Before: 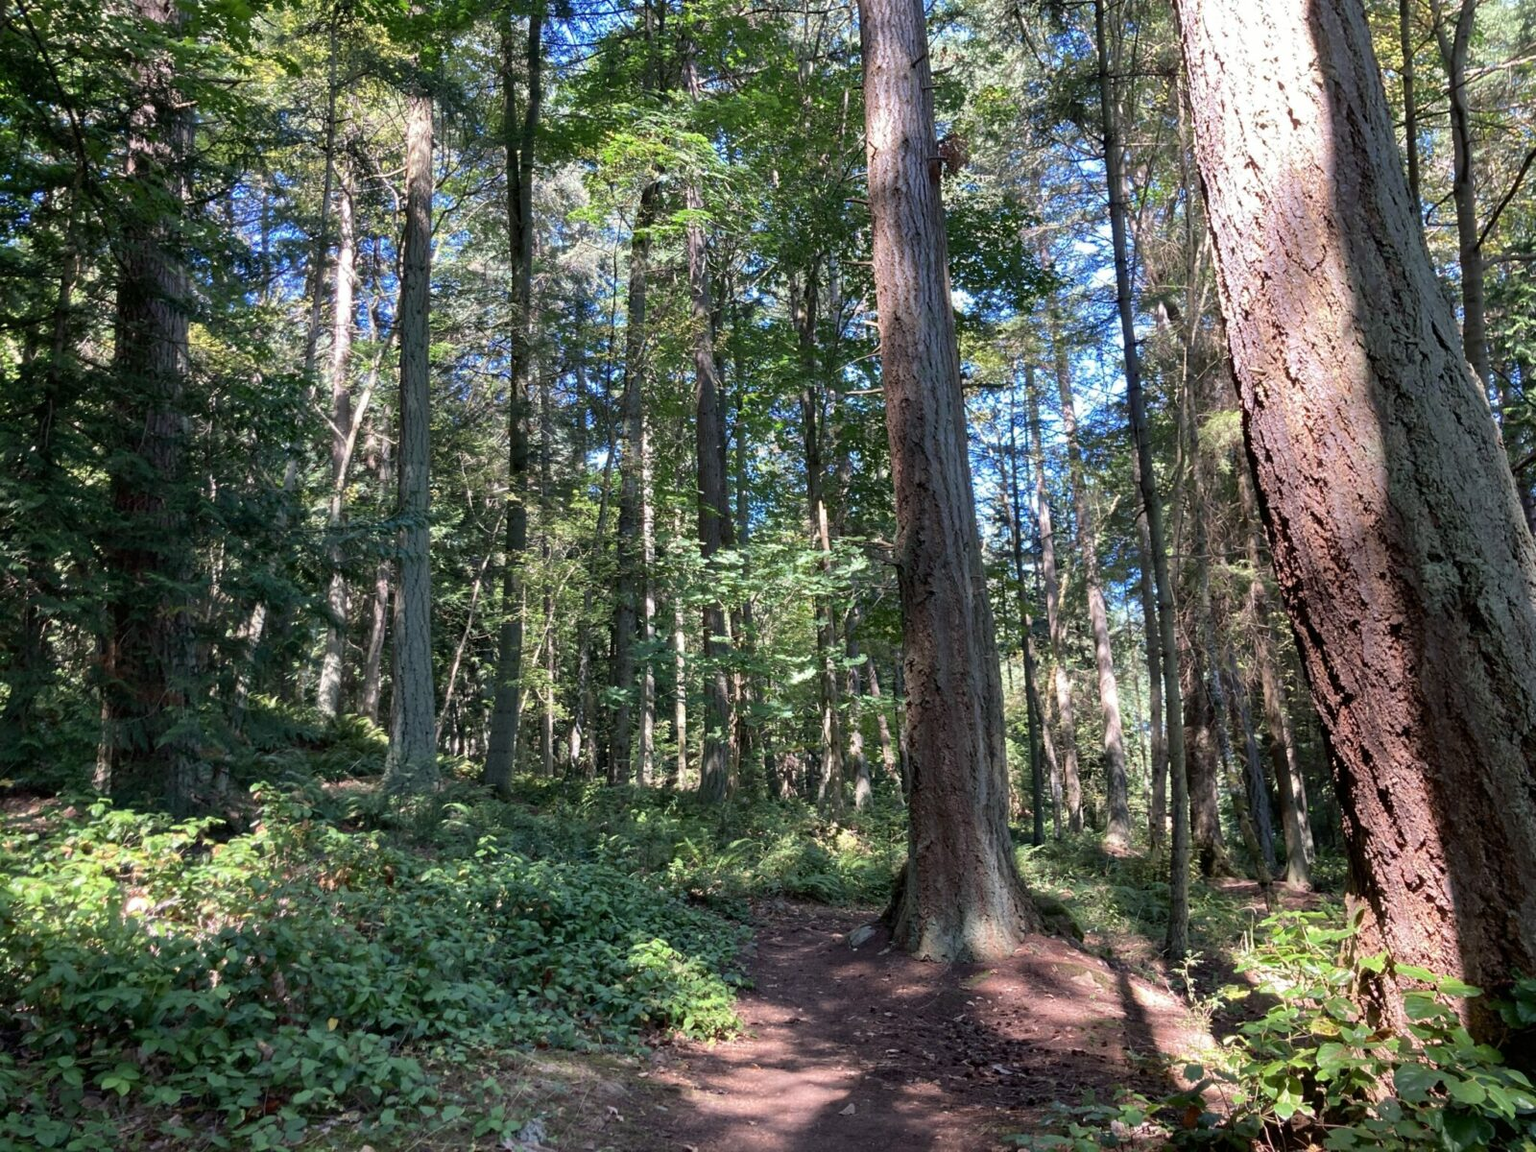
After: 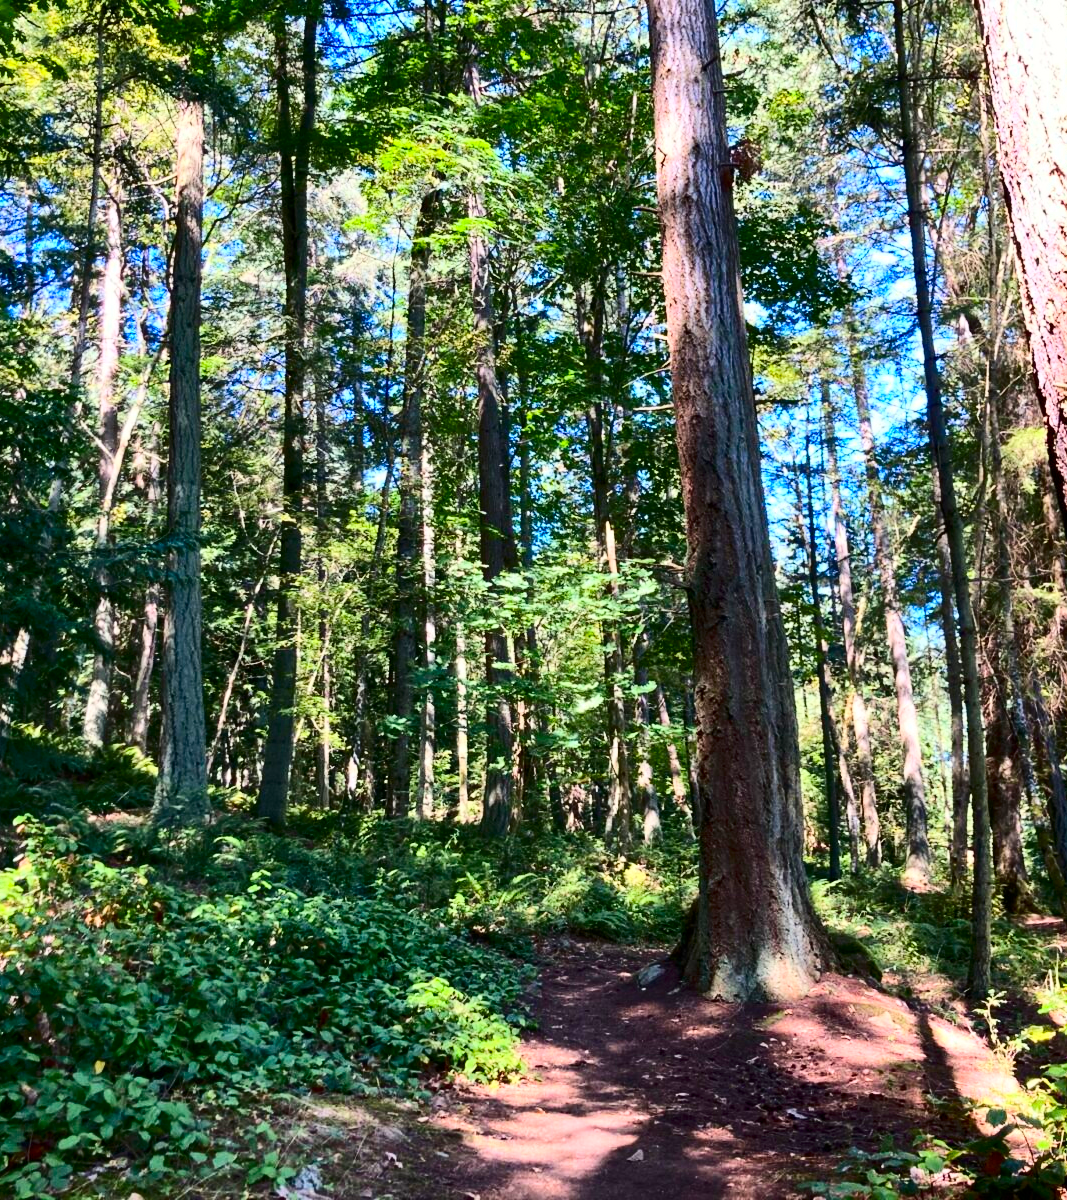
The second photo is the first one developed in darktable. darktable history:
color balance rgb: perceptual saturation grading › global saturation 25%, perceptual brilliance grading › mid-tones 10%, perceptual brilliance grading › shadows 15%, global vibrance 20%
crop and rotate: left 15.446%, right 17.836%
contrast brightness saturation: contrast 0.4, brightness 0.05, saturation 0.25
